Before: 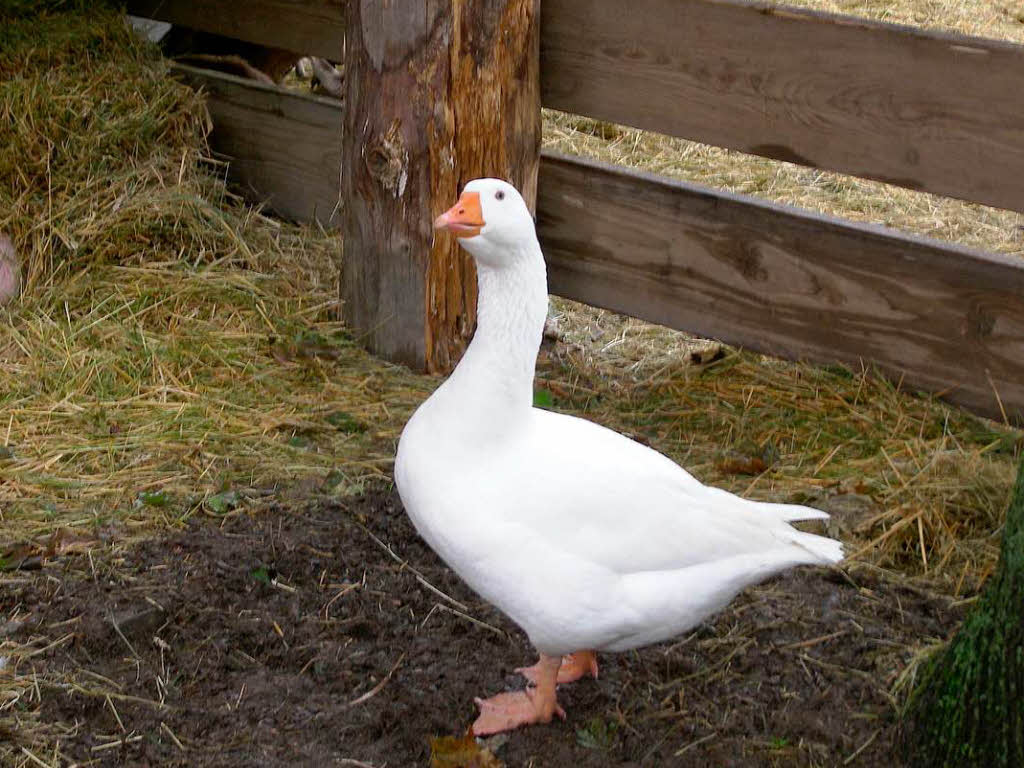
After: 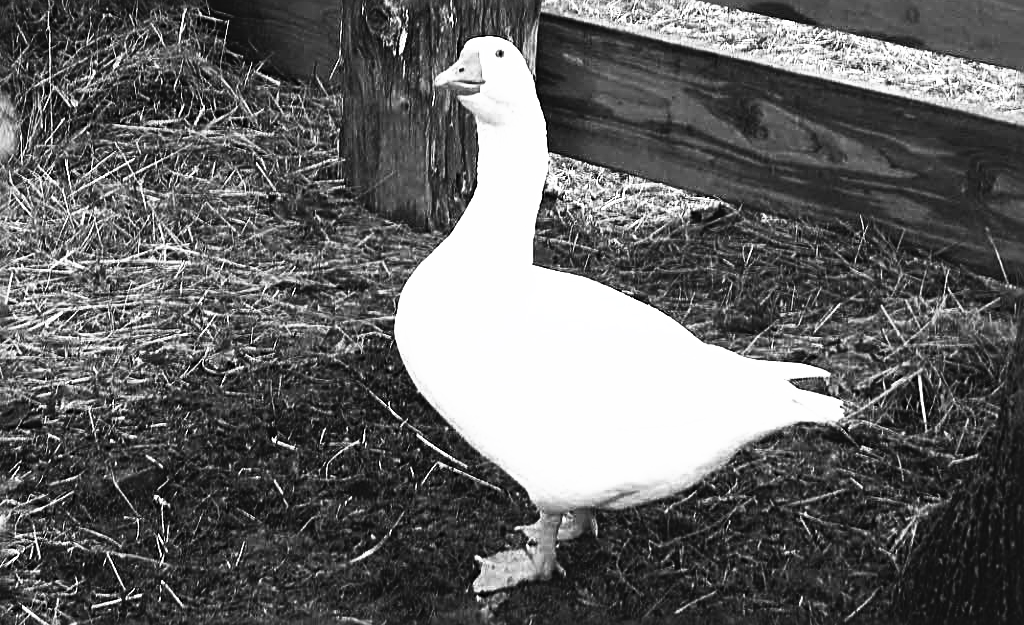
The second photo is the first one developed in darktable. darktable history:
color balance: lift [1.005, 0.99, 1.007, 1.01], gamma [1, 1.034, 1.032, 0.966], gain [0.873, 1.055, 1.067, 0.933]
crop and rotate: top 18.507%
sharpen: radius 2.817, amount 0.715
color calibration: output gray [0.253, 0.26, 0.487, 0], gray › normalize channels true, illuminant same as pipeline (D50), adaptation XYZ, x 0.346, y 0.359, gamut compression 0
color correction: saturation 1.11
contrast brightness saturation: contrast 0.53, brightness 0.47, saturation -1
tone curve: curves: ch0 [(0, 0) (0.003, 0.002) (0.011, 0.006) (0.025, 0.014) (0.044, 0.025) (0.069, 0.039) (0.1, 0.056) (0.136, 0.086) (0.177, 0.129) (0.224, 0.183) (0.277, 0.247) (0.335, 0.318) (0.399, 0.395) (0.468, 0.48) (0.543, 0.571) (0.623, 0.668) (0.709, 0.773) (0.801, 0.873) (0.898, 0.978) (1, 1)], preserve colors none
